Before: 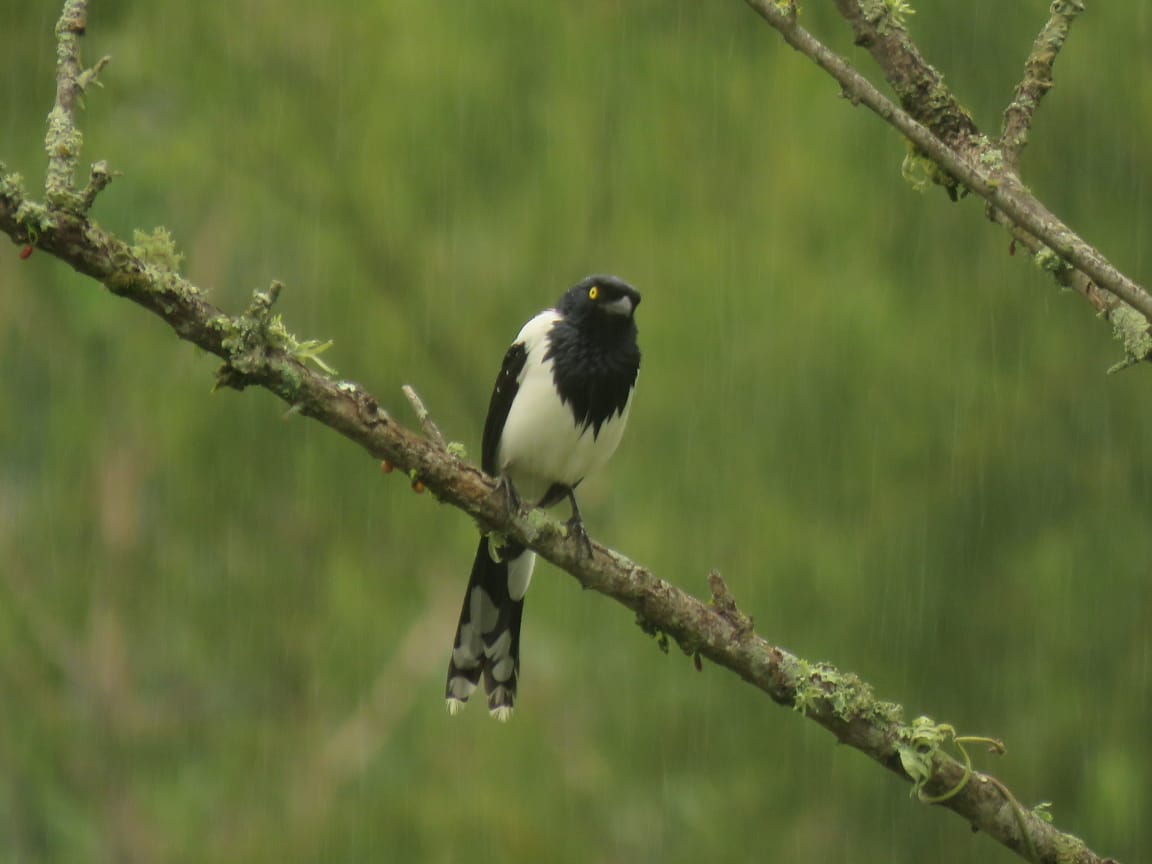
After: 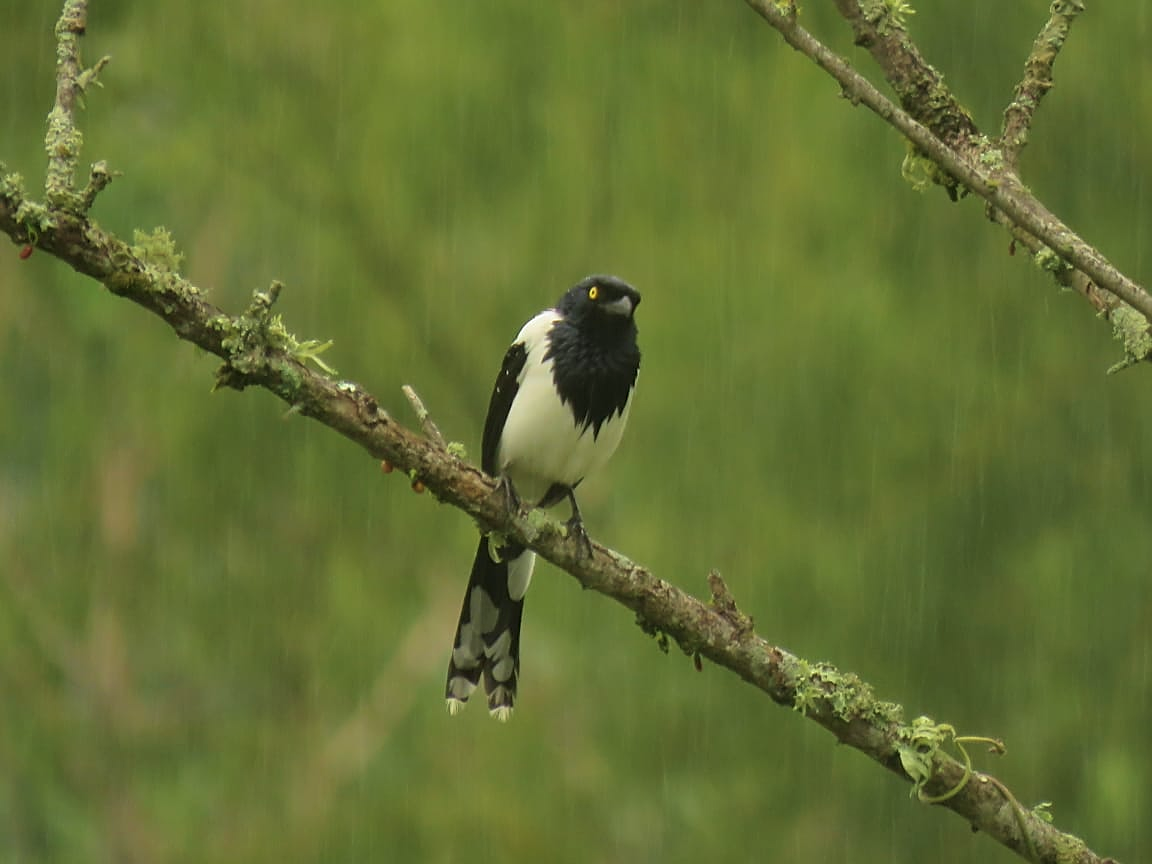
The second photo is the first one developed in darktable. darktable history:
velvia: on, module defaults
sharpen: on, module defaults
shadows and highlights: soften with gaussian
